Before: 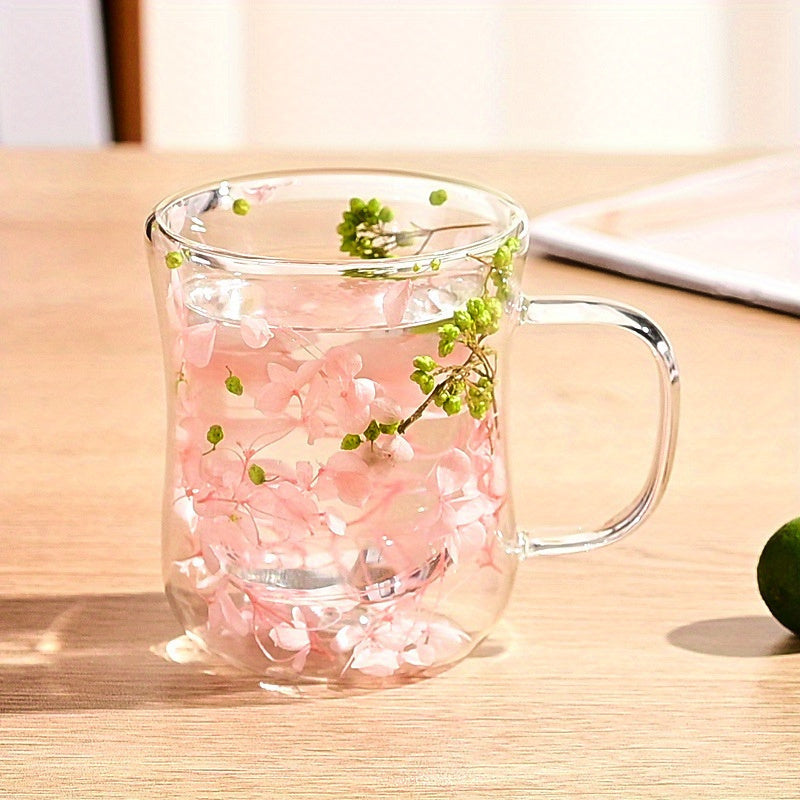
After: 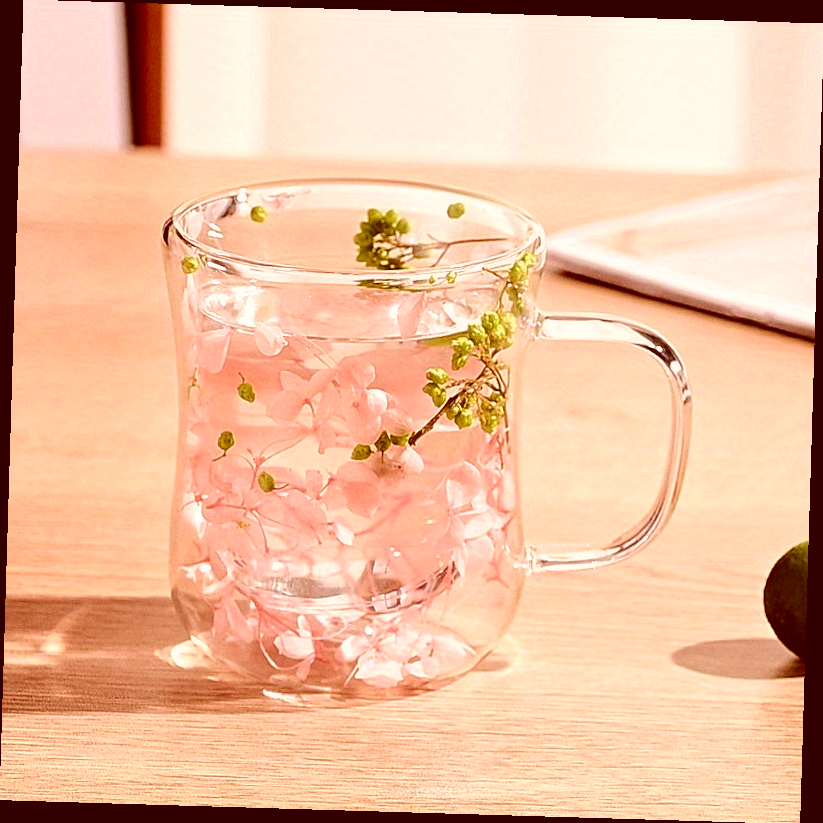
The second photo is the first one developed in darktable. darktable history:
rotate and perspective: rotation 1.72°, automatic cropping off
local contrast: highlights 100%, shadows 100%, detail 120%, midtone range 0.2
color correction: highlights a* 9.03, highlights b* 8.71, shadows a* 40, shadows b* 40, saturation 0.8
